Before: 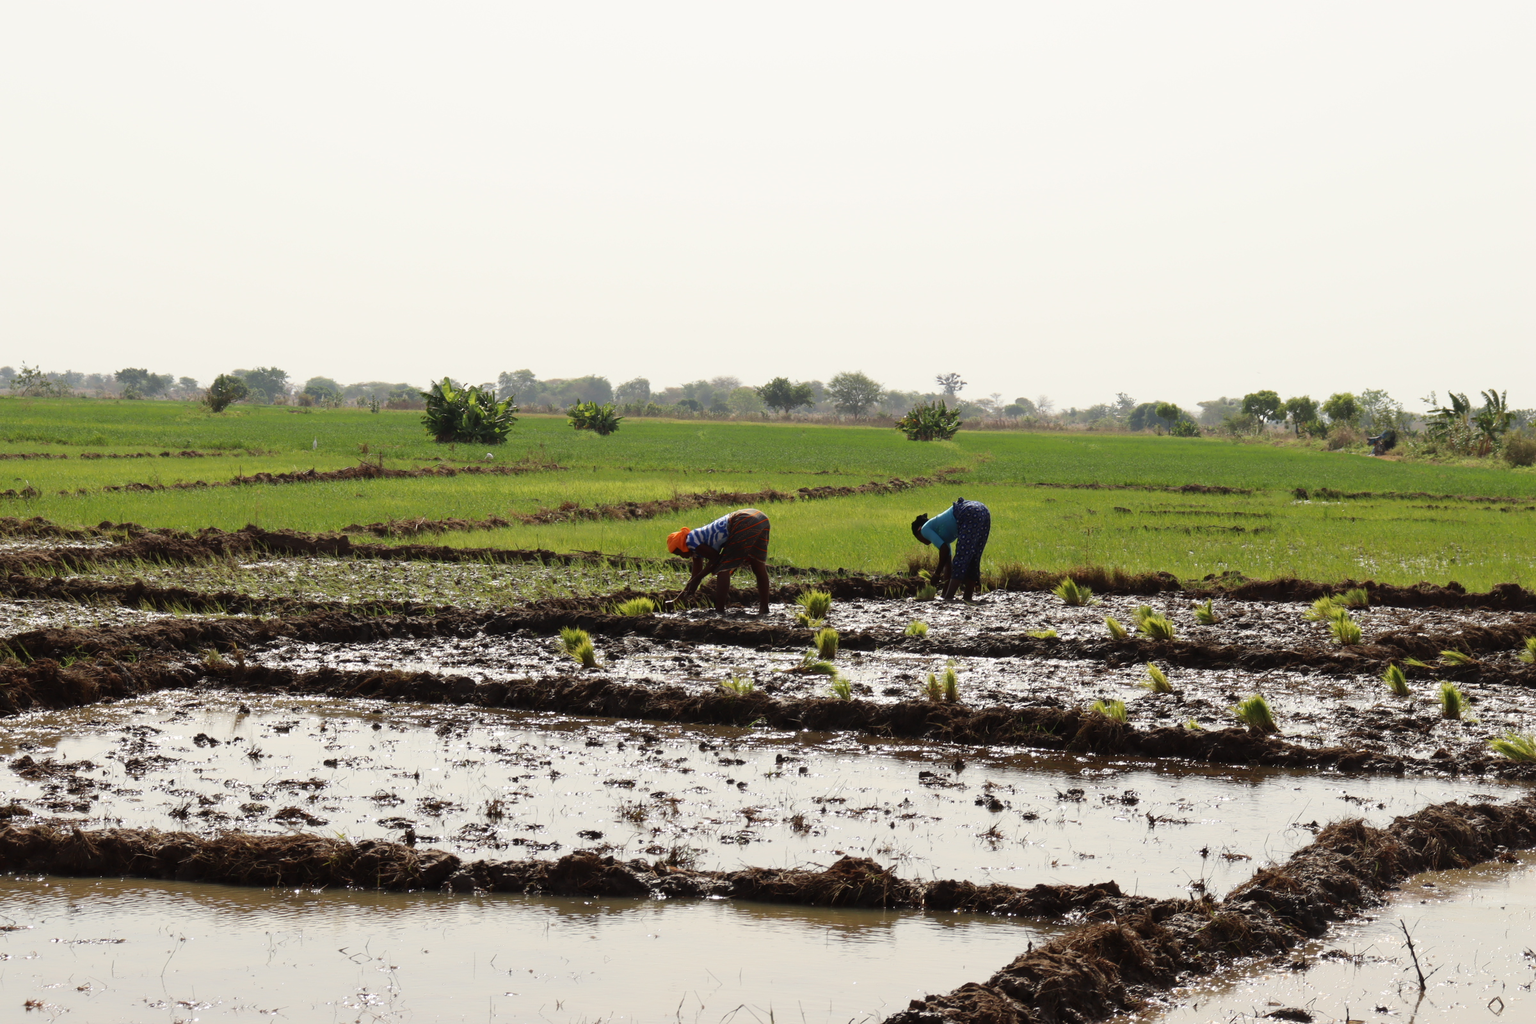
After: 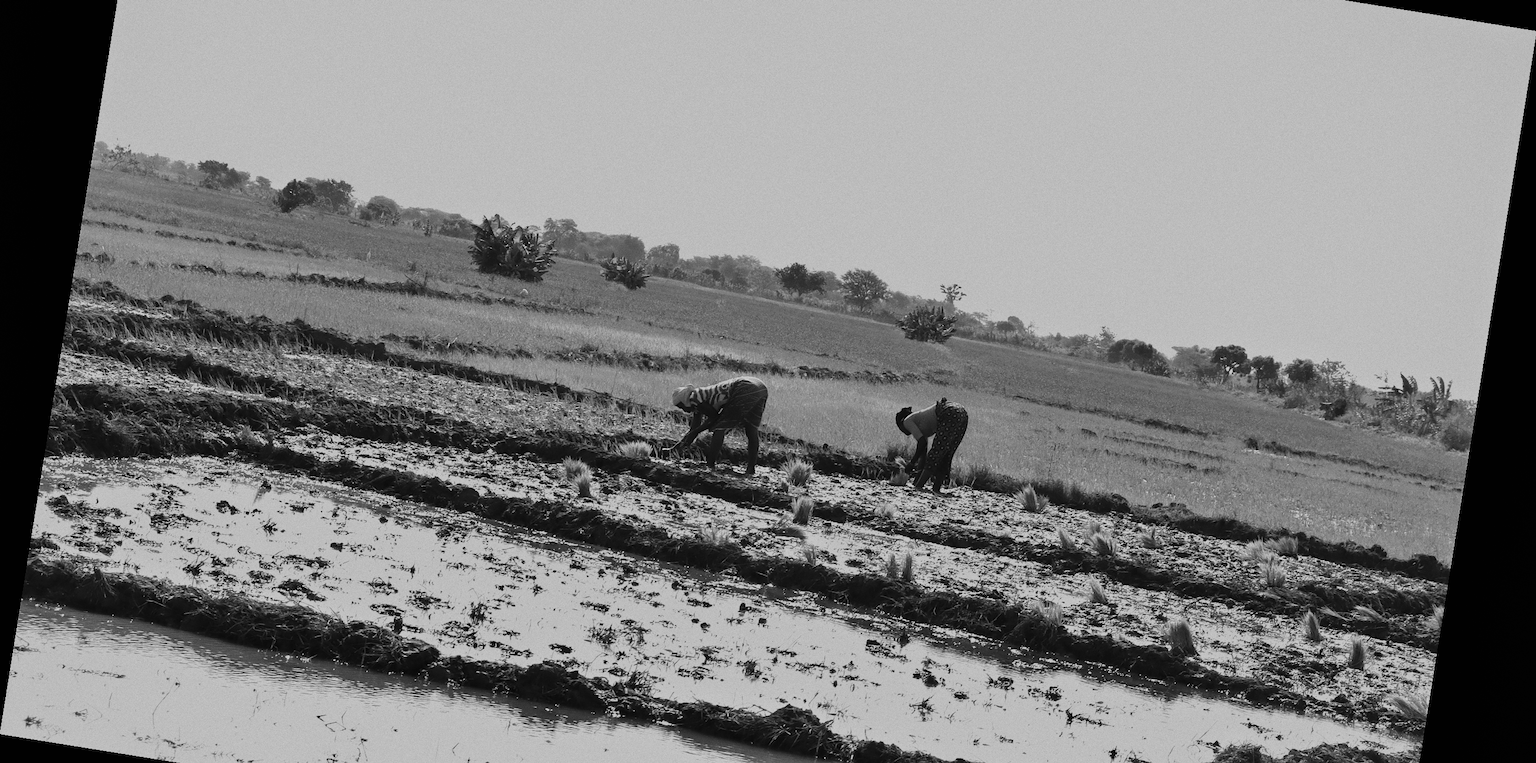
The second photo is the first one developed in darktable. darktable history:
rotate and perspective: rotation 9.12°, automatic cropping off
crop: top 16.727%, bottom 16.727%
monochrome: a 79.32, b 81.83, size 1.1
exposure: black level correction 0, exposure 0.7 EV, compensate exposure bias true, compensate highlight preservation false
sharpen: radius 0.969, amount 0.604
shadows and highlights: shadows 40, highlights -54, highlights color adjustment 46%, low approximation 0.01, soften with gaussian
grain: coarseness 0.09 ISO
white balance: red 0.954, blue 1.079
